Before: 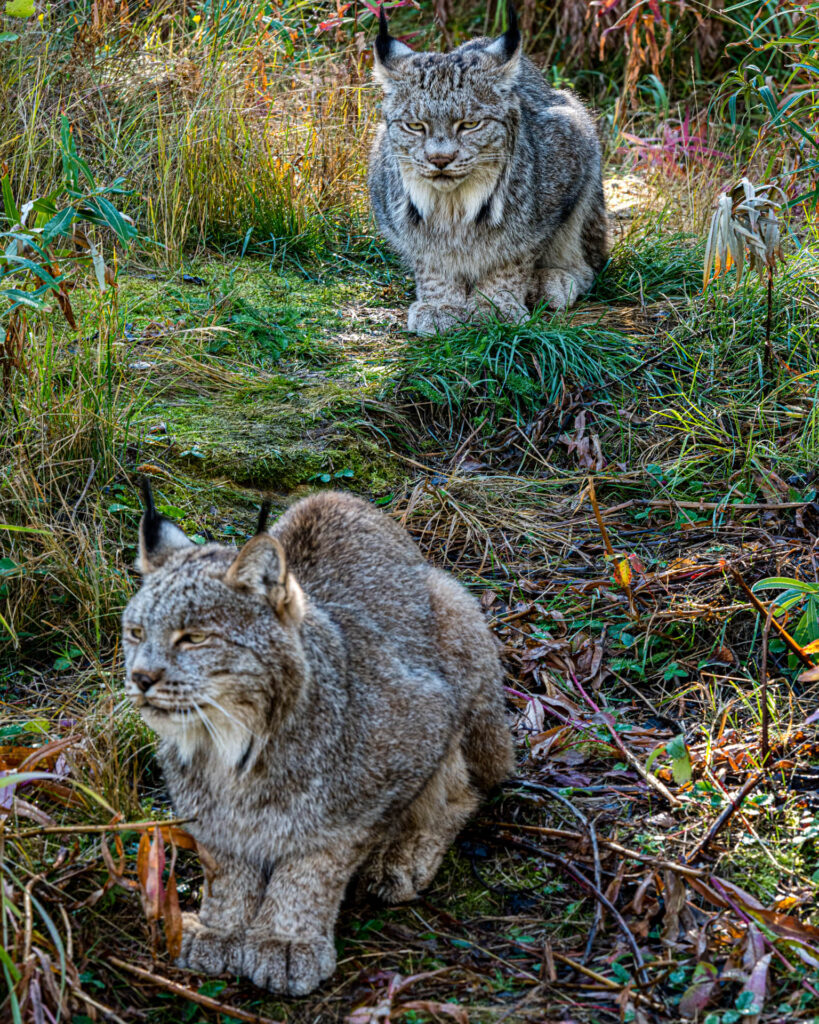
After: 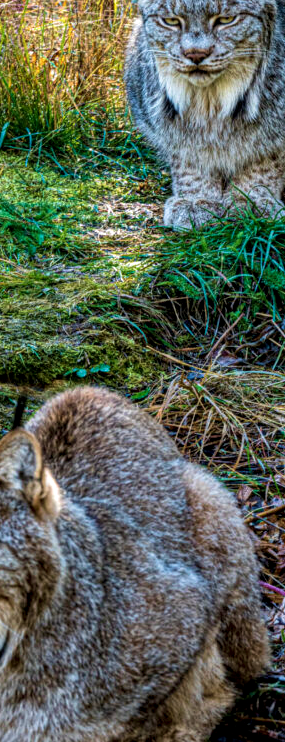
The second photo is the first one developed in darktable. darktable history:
crop and rotate: left 29.81%, top 10.263%, right 35.353%, bottom 17.23%
local contrast: detail 130%
velvia: strength 44.99%
